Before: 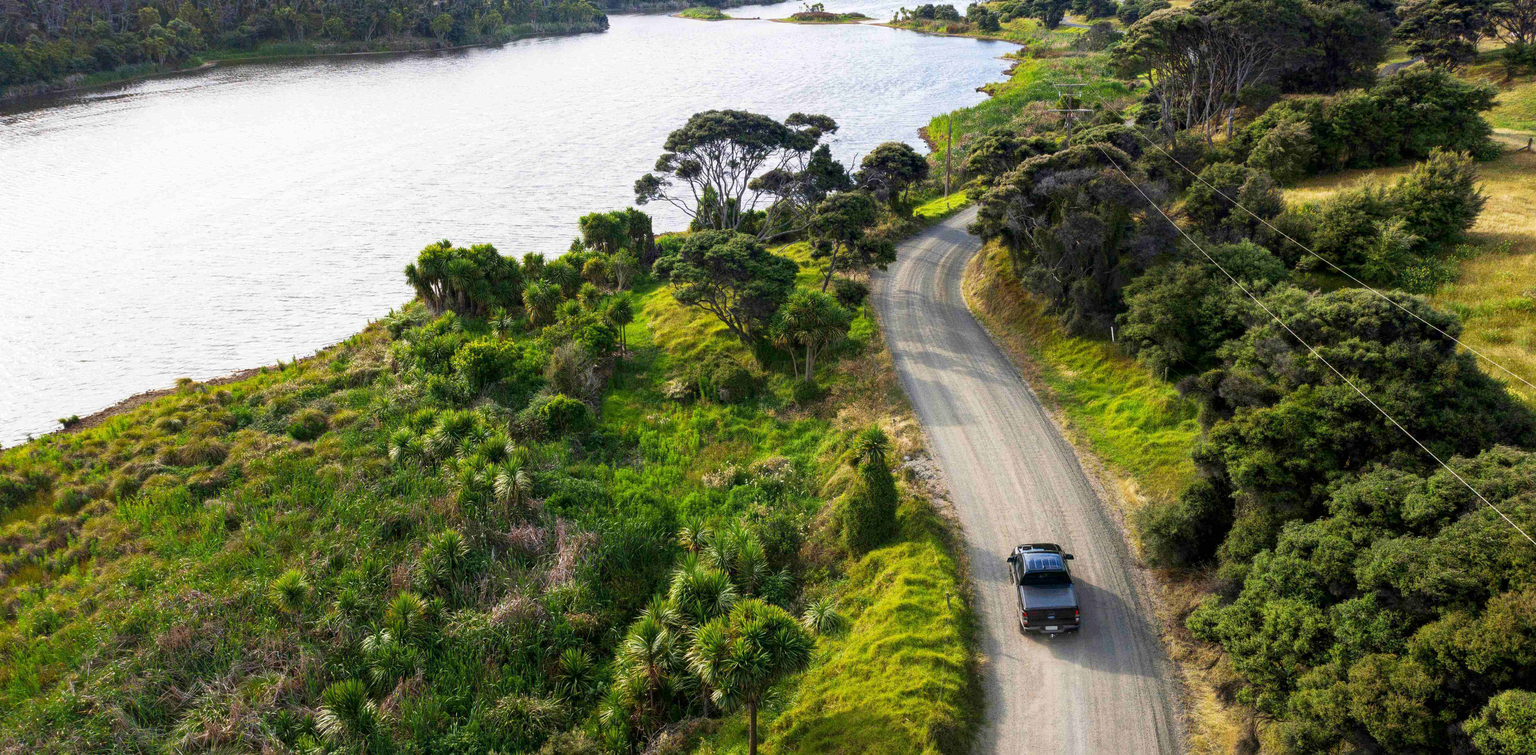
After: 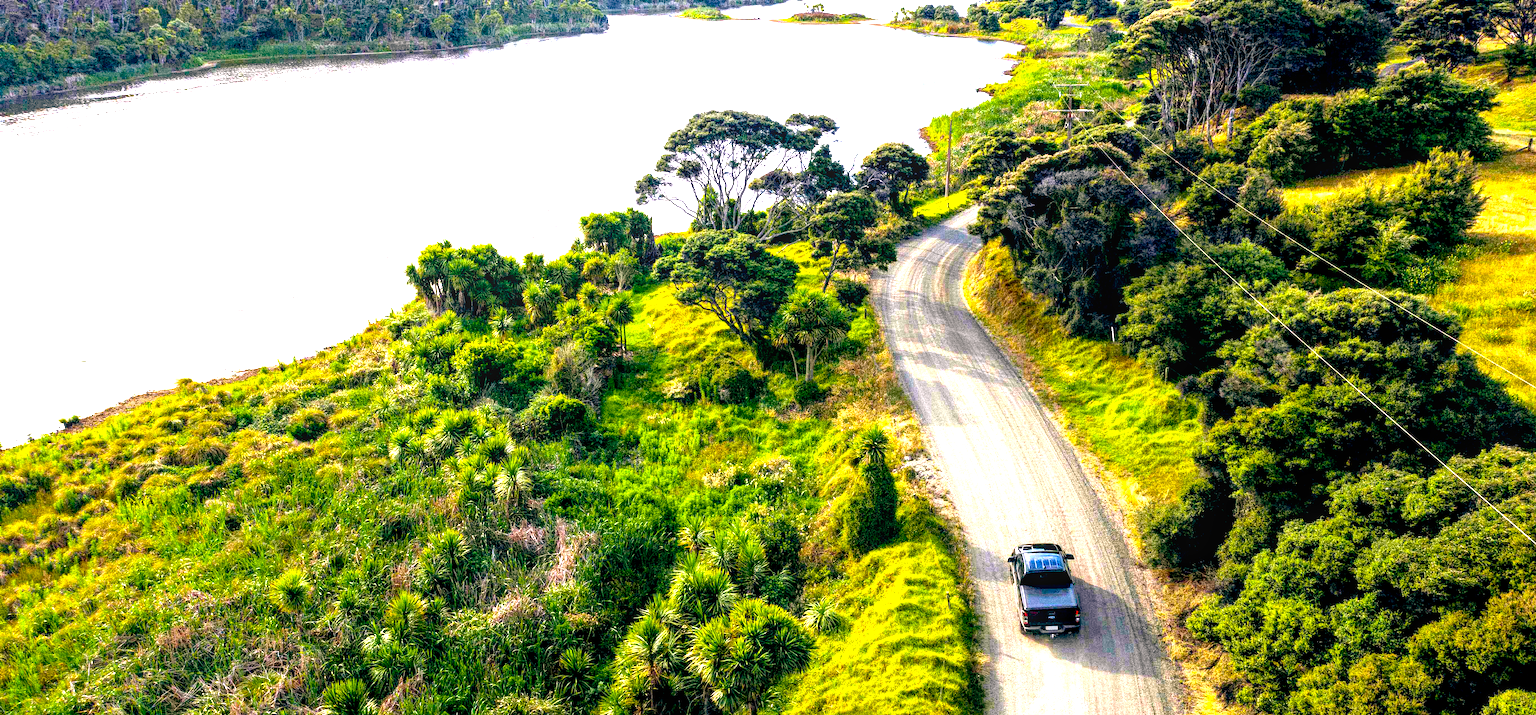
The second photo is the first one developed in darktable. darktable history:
white balance: red 1.004, blue 1.024
haze removal: compatibility mode true, adaptive false
crop and rotate: top 0%, bottom 5.097%
local contrast: detail 130%
color balance: lift [0.975, 0.993, 1, 1.015], gamma [1.1, 1, 1, 0.945], gain [1, 1.04, 1, 0.95]
color balance rgb: perceptual saturation grading › global saturation 30%, global vibrance 20%
tone equalizer: -8 EV -0.417 EV, -7 EV -0.389 EV, -6 EV -0.333 EV, -5 EV -0.222 EV, -3 EV 0.222 EV, -2 EV 0.333 EV, -1 EV 0.389 EV, +0 EV 0.417 EV, edges refinement/feathering 500, mask exposure compensation -1.57 EV, preserve details no
exposure: exposure 1 EV, compensate highlight preservation false
